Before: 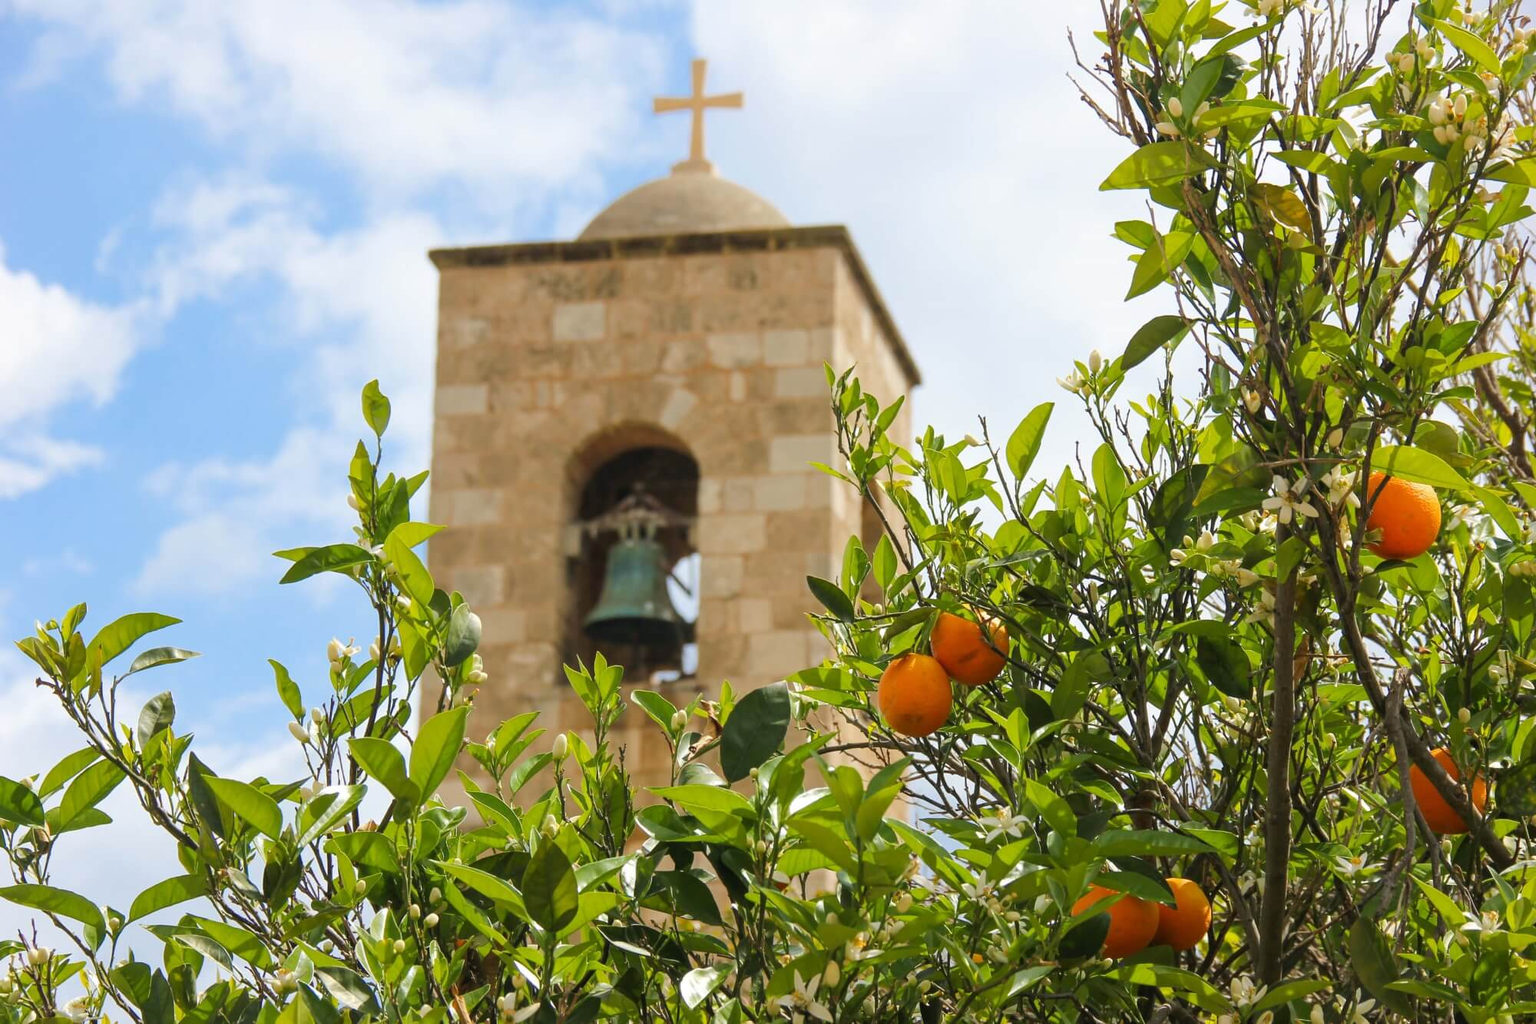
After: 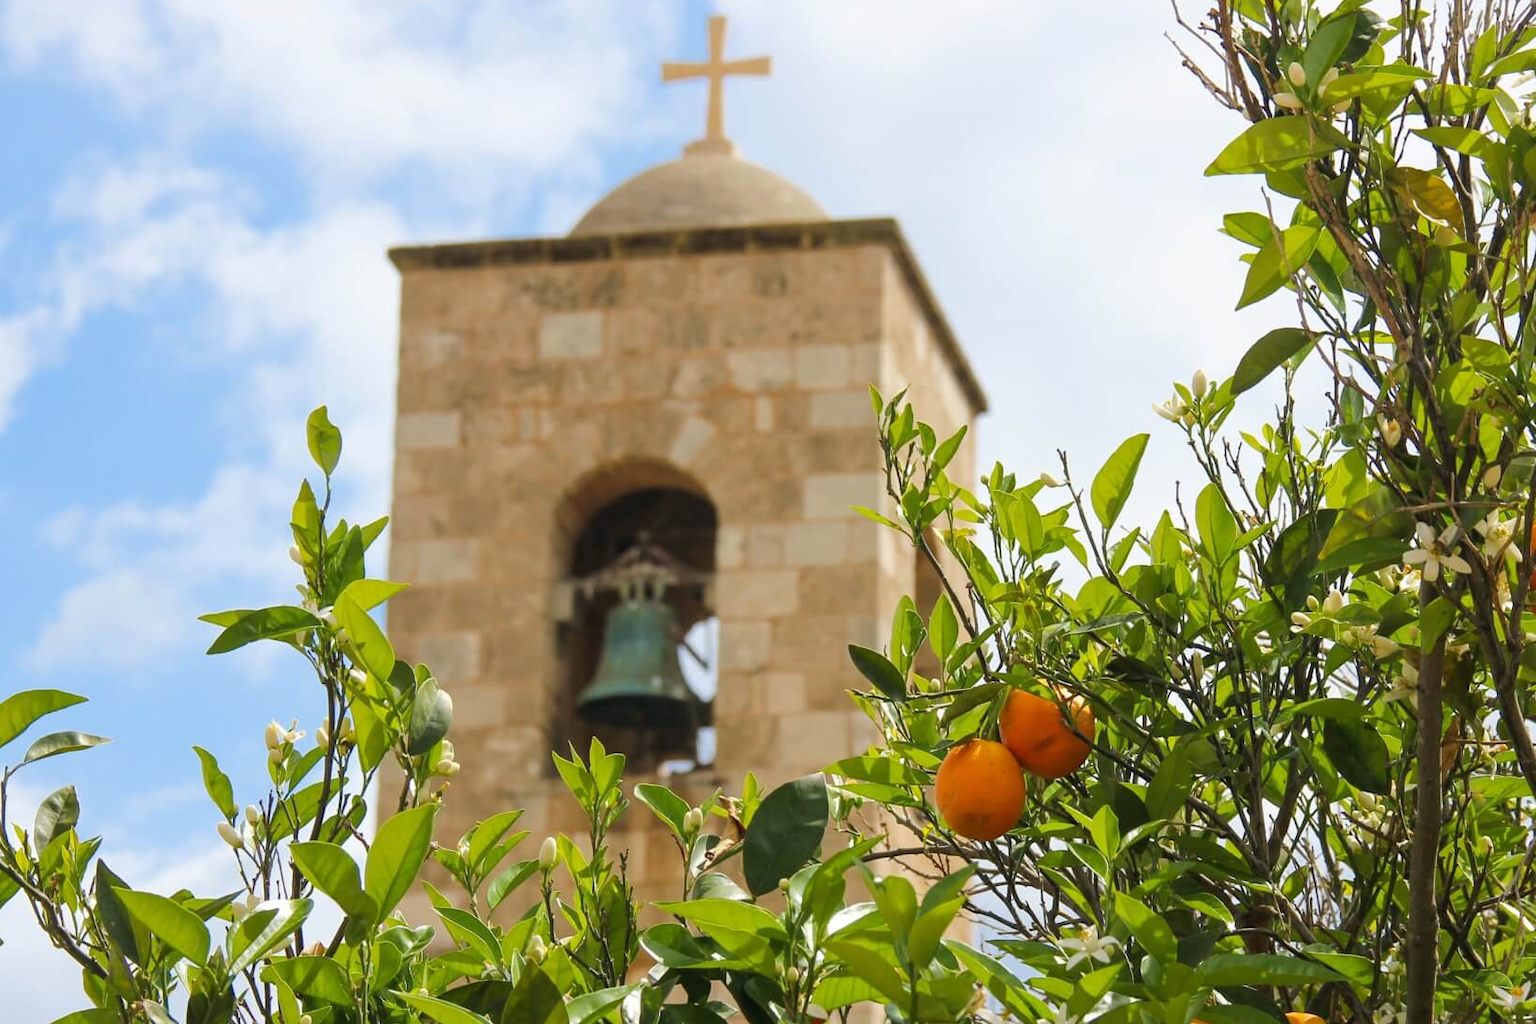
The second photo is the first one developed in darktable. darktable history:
crop and rotate: left 7.196%, top 4.574%, right 10.605%, bottom 13.178%
